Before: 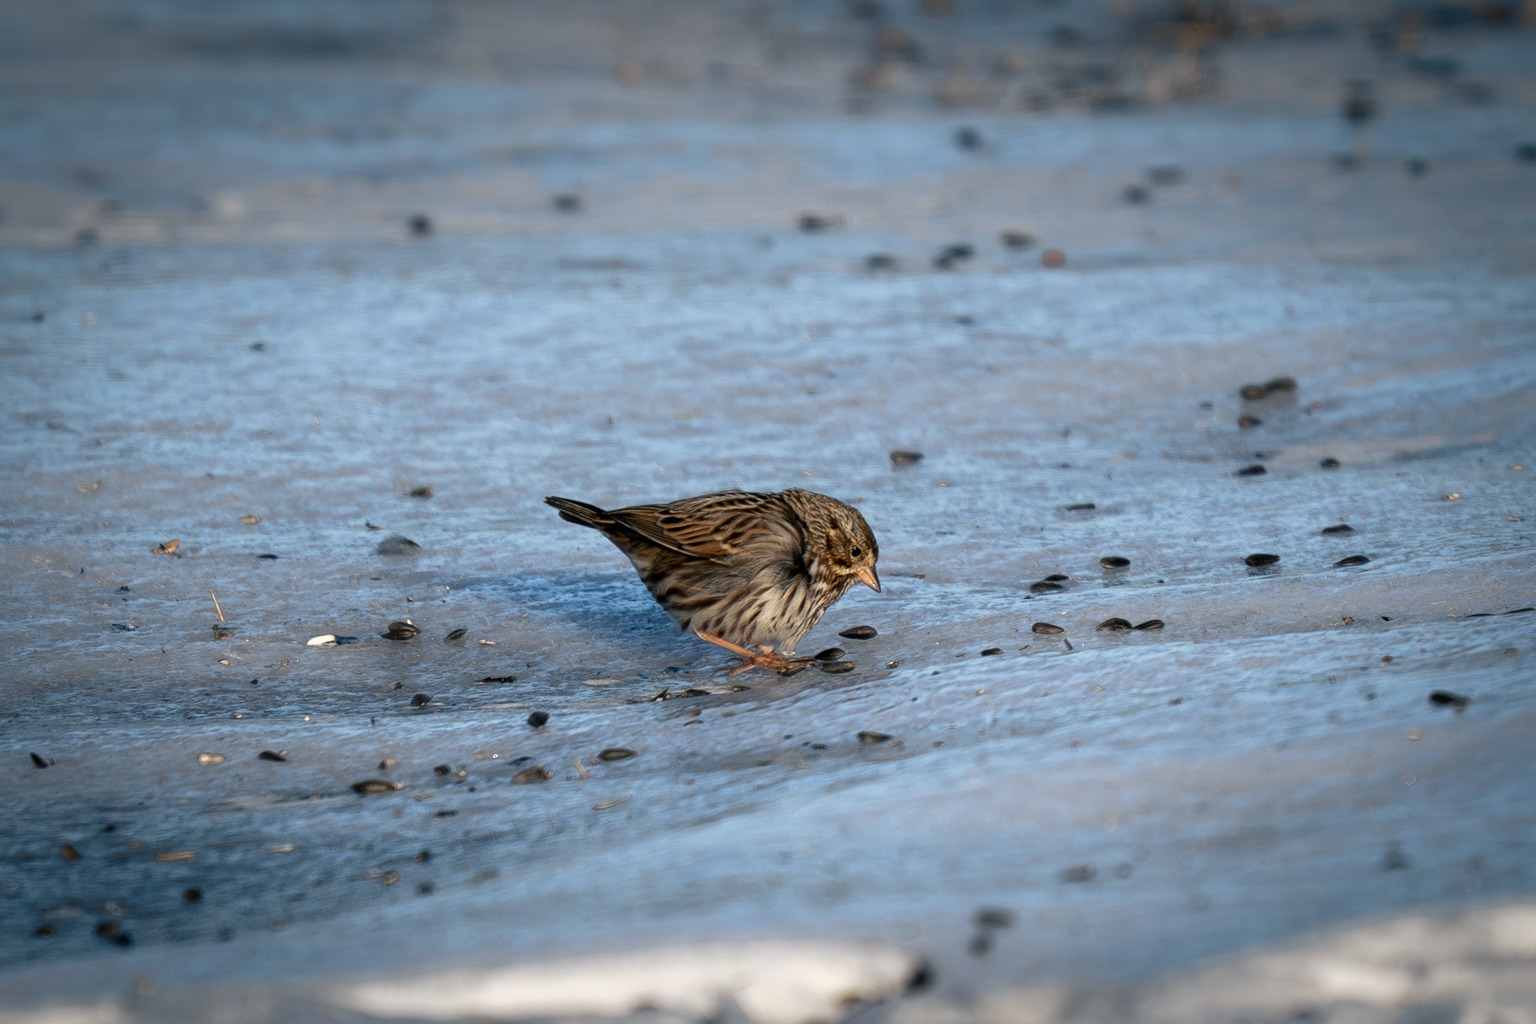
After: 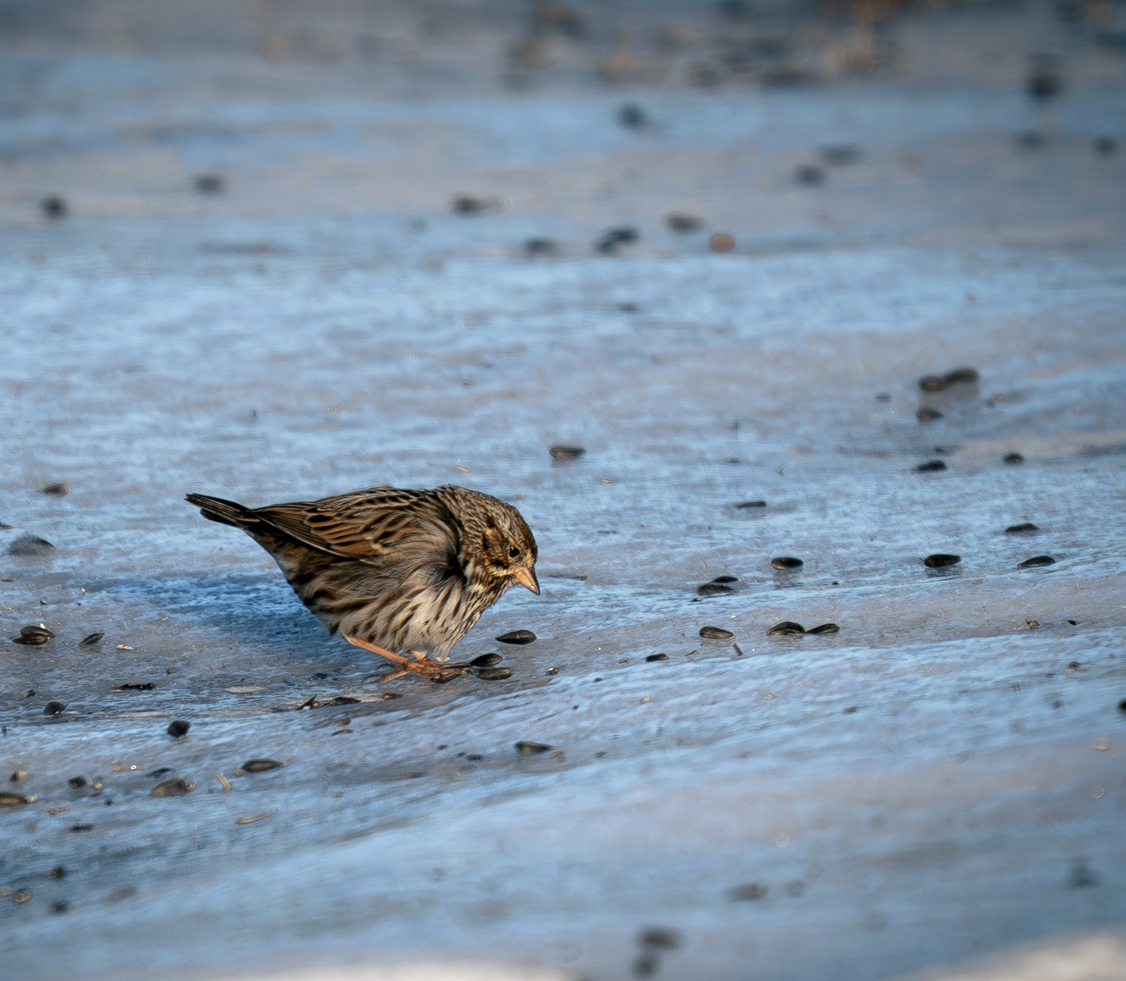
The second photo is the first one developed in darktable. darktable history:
crop and rotate: left 24.034%, top 2.838%, right 6.406%, bottom 6.299%
levels: levels [0.016, 0.492, 0.969]
